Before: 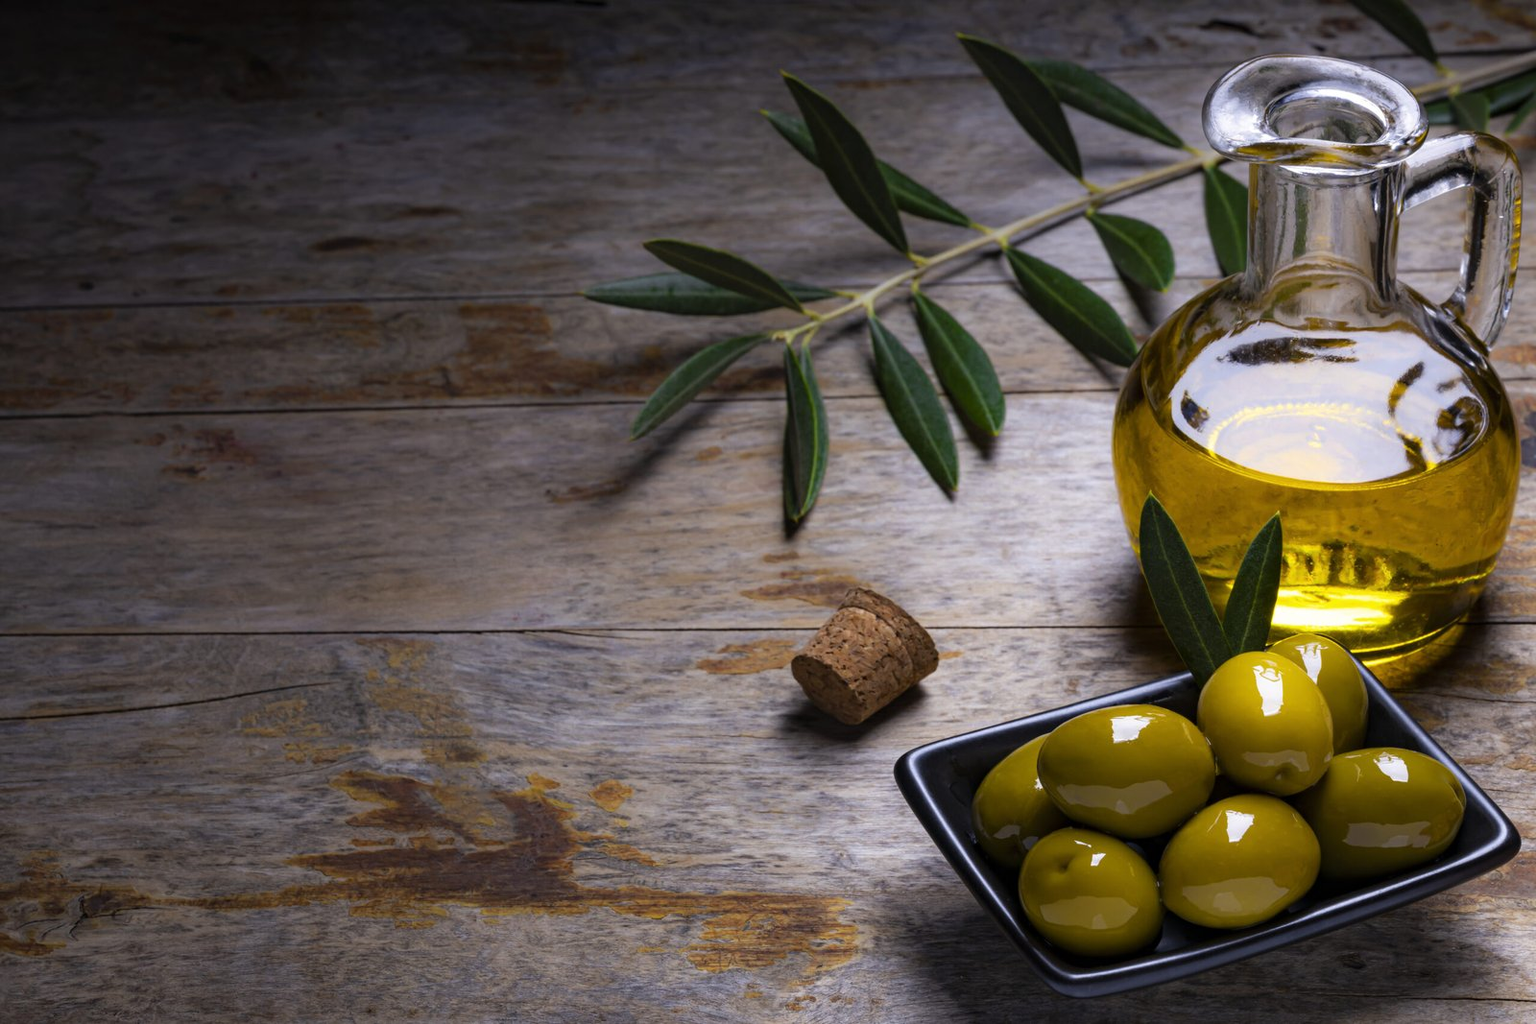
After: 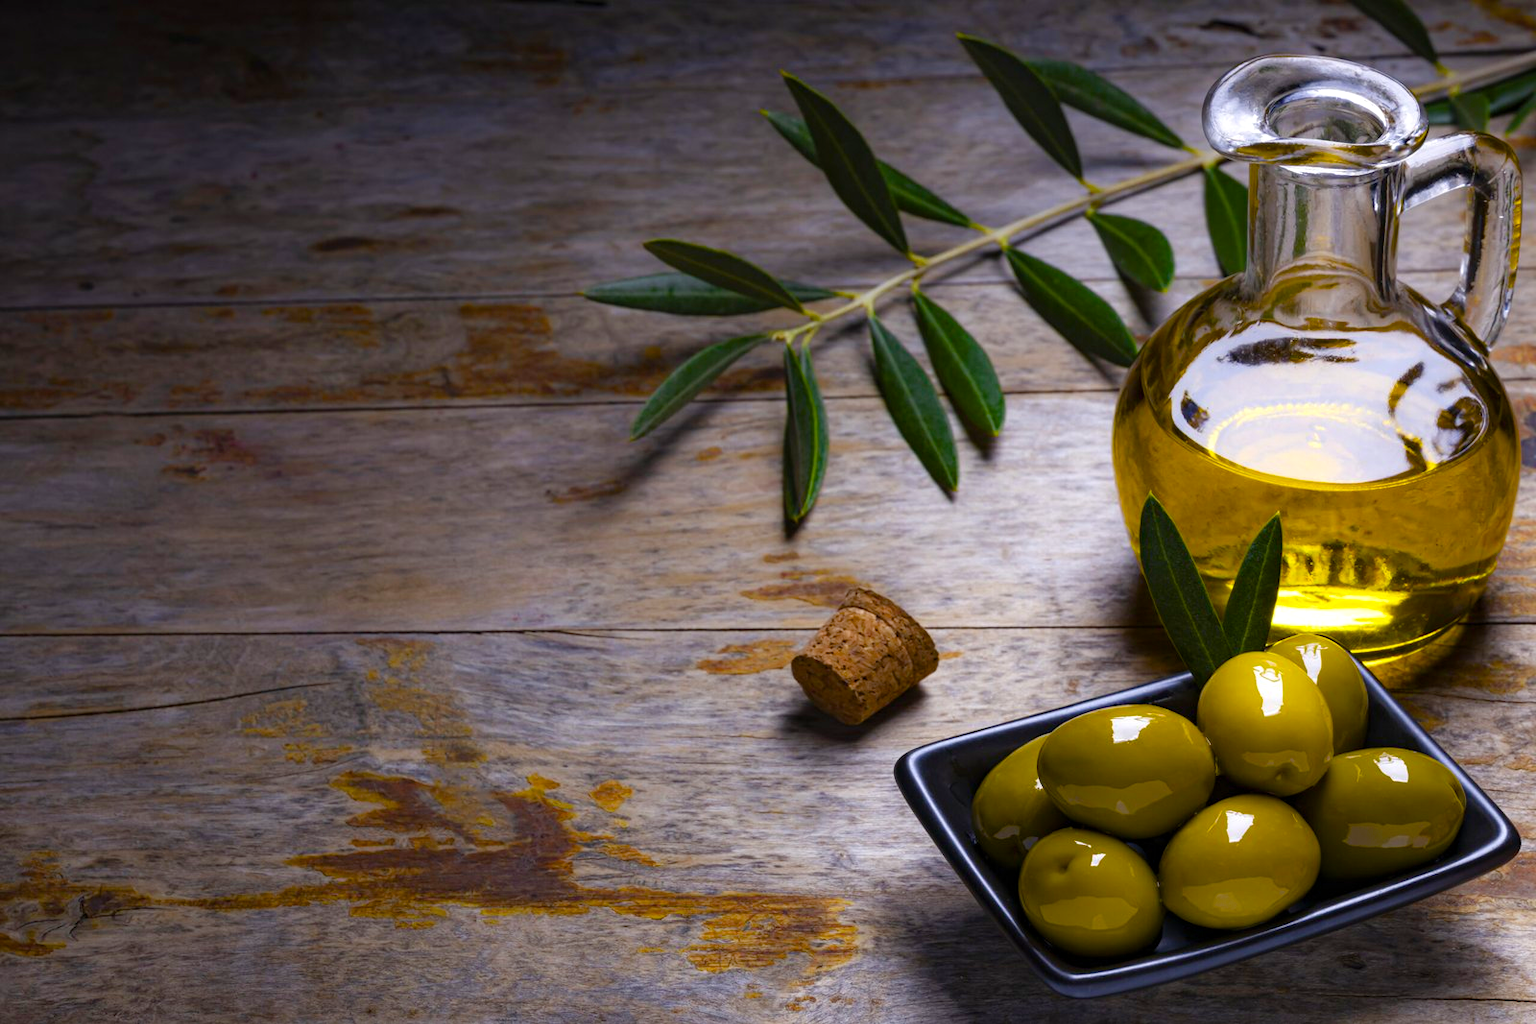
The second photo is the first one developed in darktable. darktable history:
color balance rgb: perceptual saturation grading › global saturation 35%, perceptual saturation grading › highlights -25%, perceptual saturation grading › shadows 50%
exposure: exposure 0.131 EV, compensate highlight preservation false
